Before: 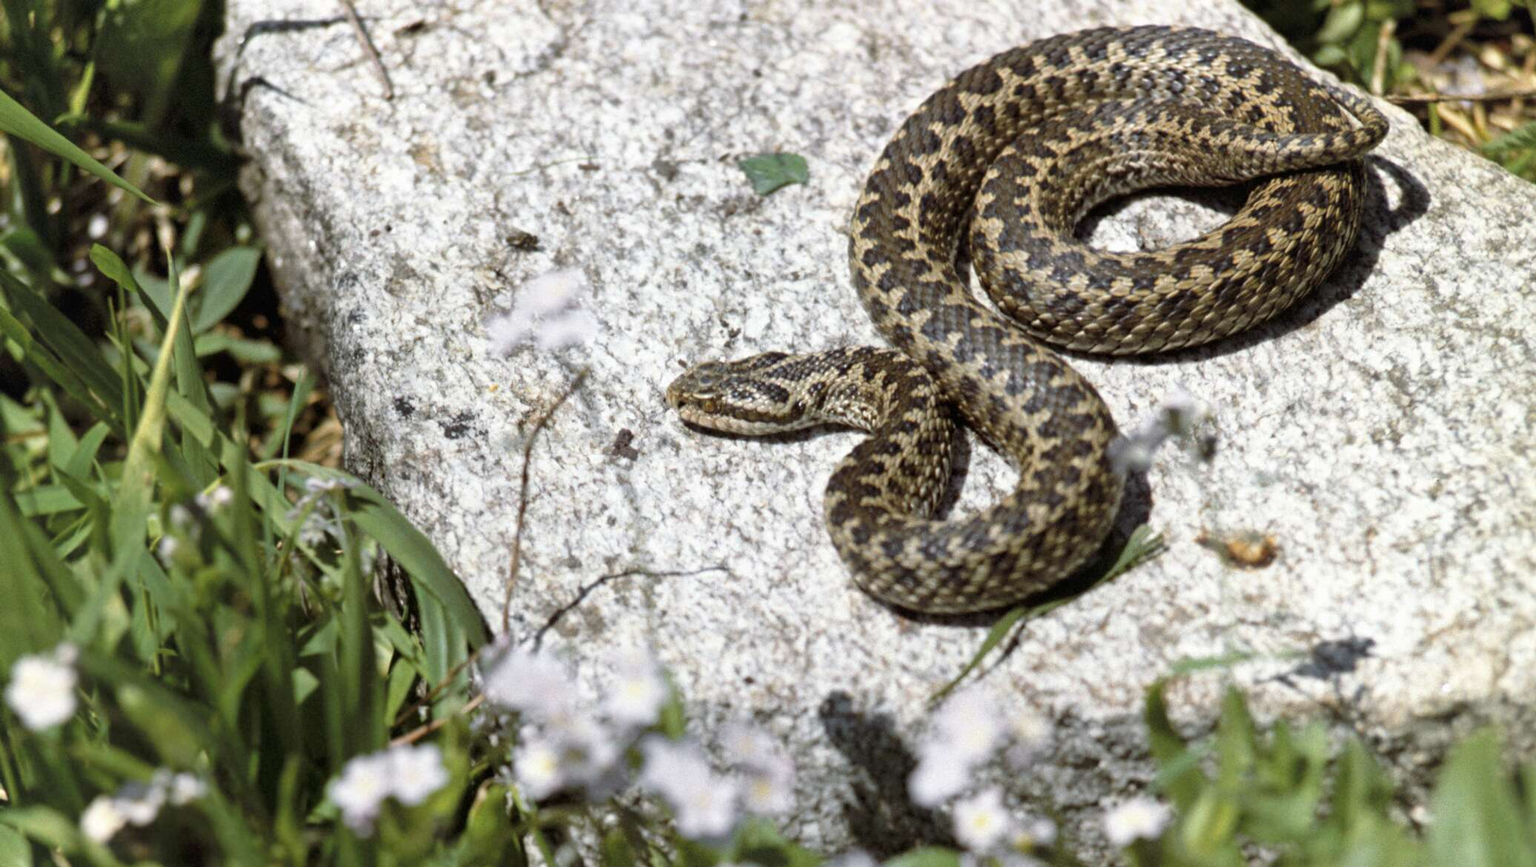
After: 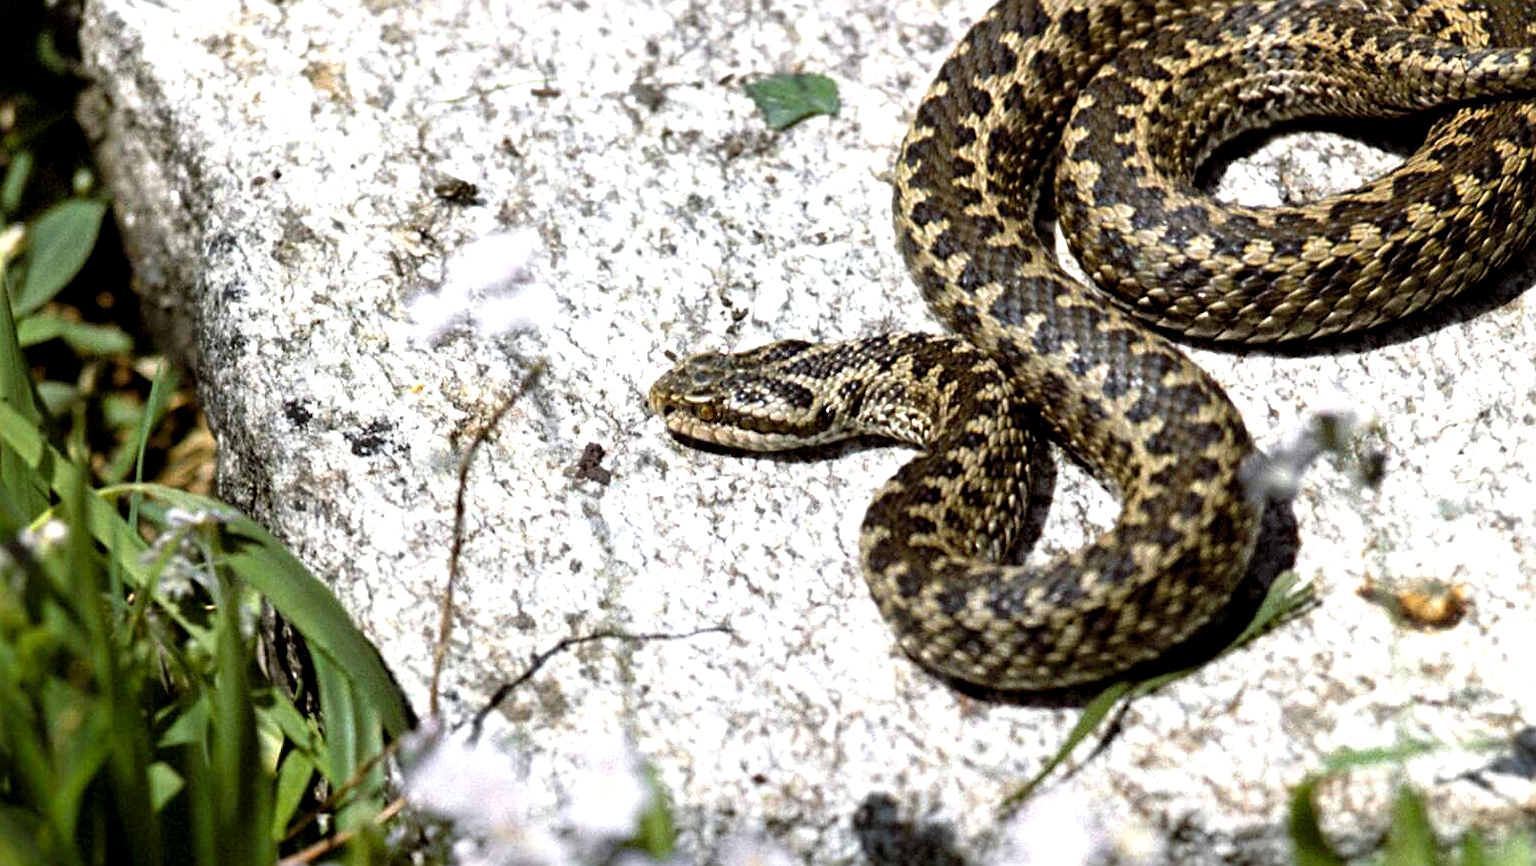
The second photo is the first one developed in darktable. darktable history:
crop and rotate: left 11.831%, top 11.346%, right 13.429%, bottom 13.899%
sharpen: on, module defaults
color balance: lift [0.991, 1, 1, 1], gamma [0.996, 1, 1, 1], input saturation 98.52%, contrast 20.34%, output saturation 103.72%
